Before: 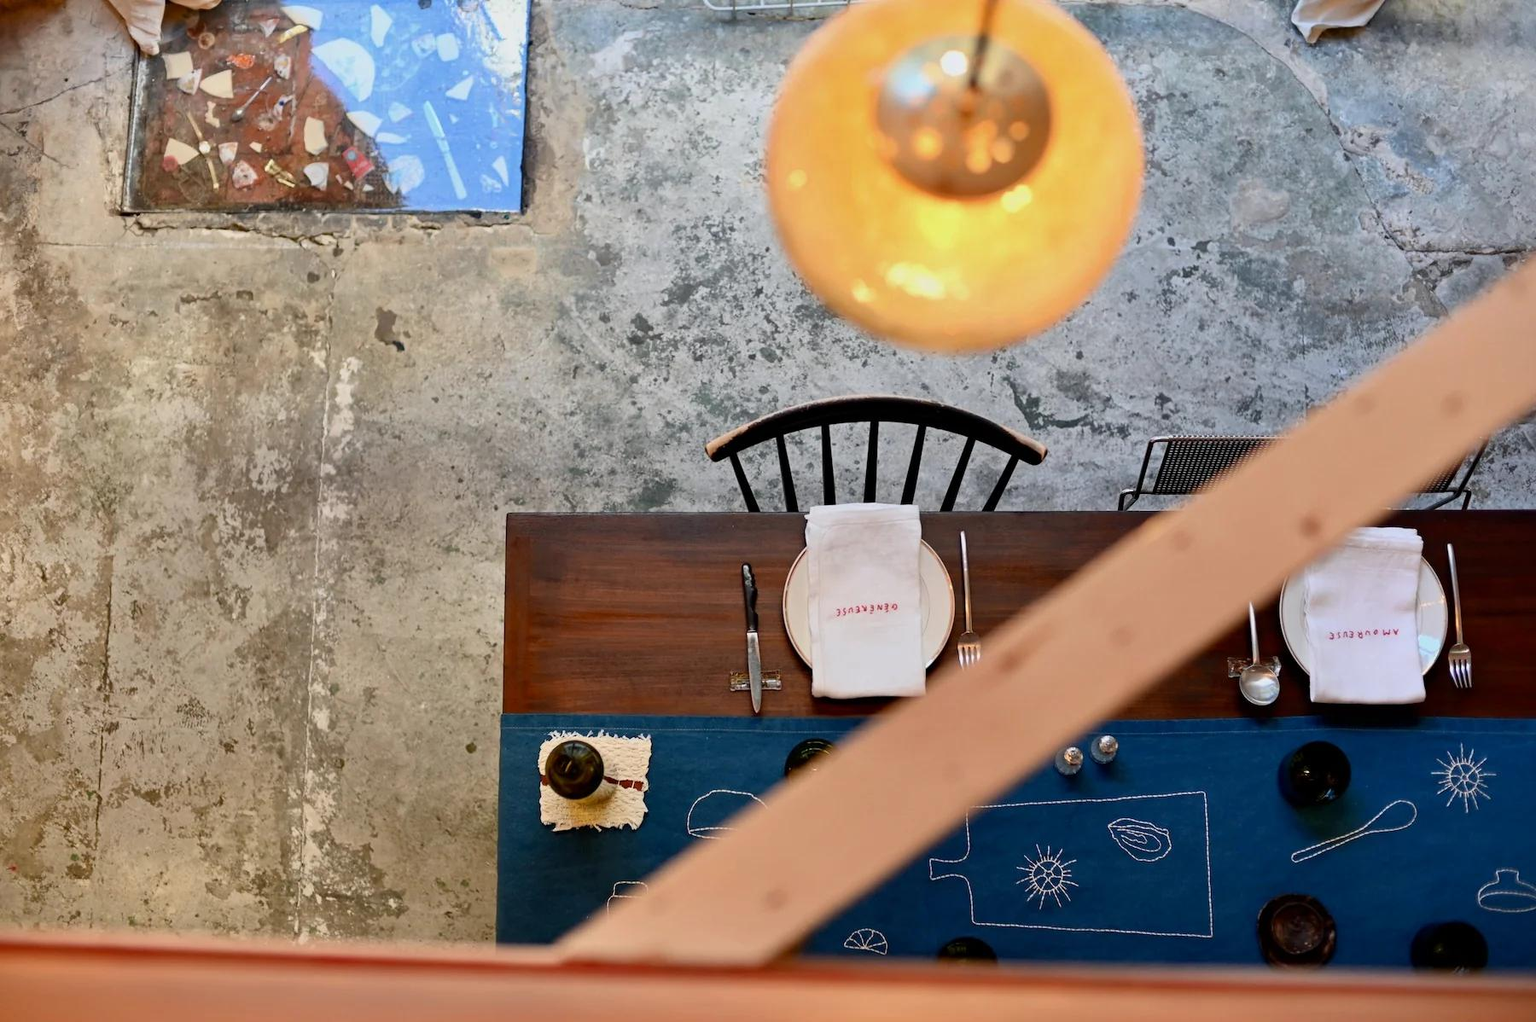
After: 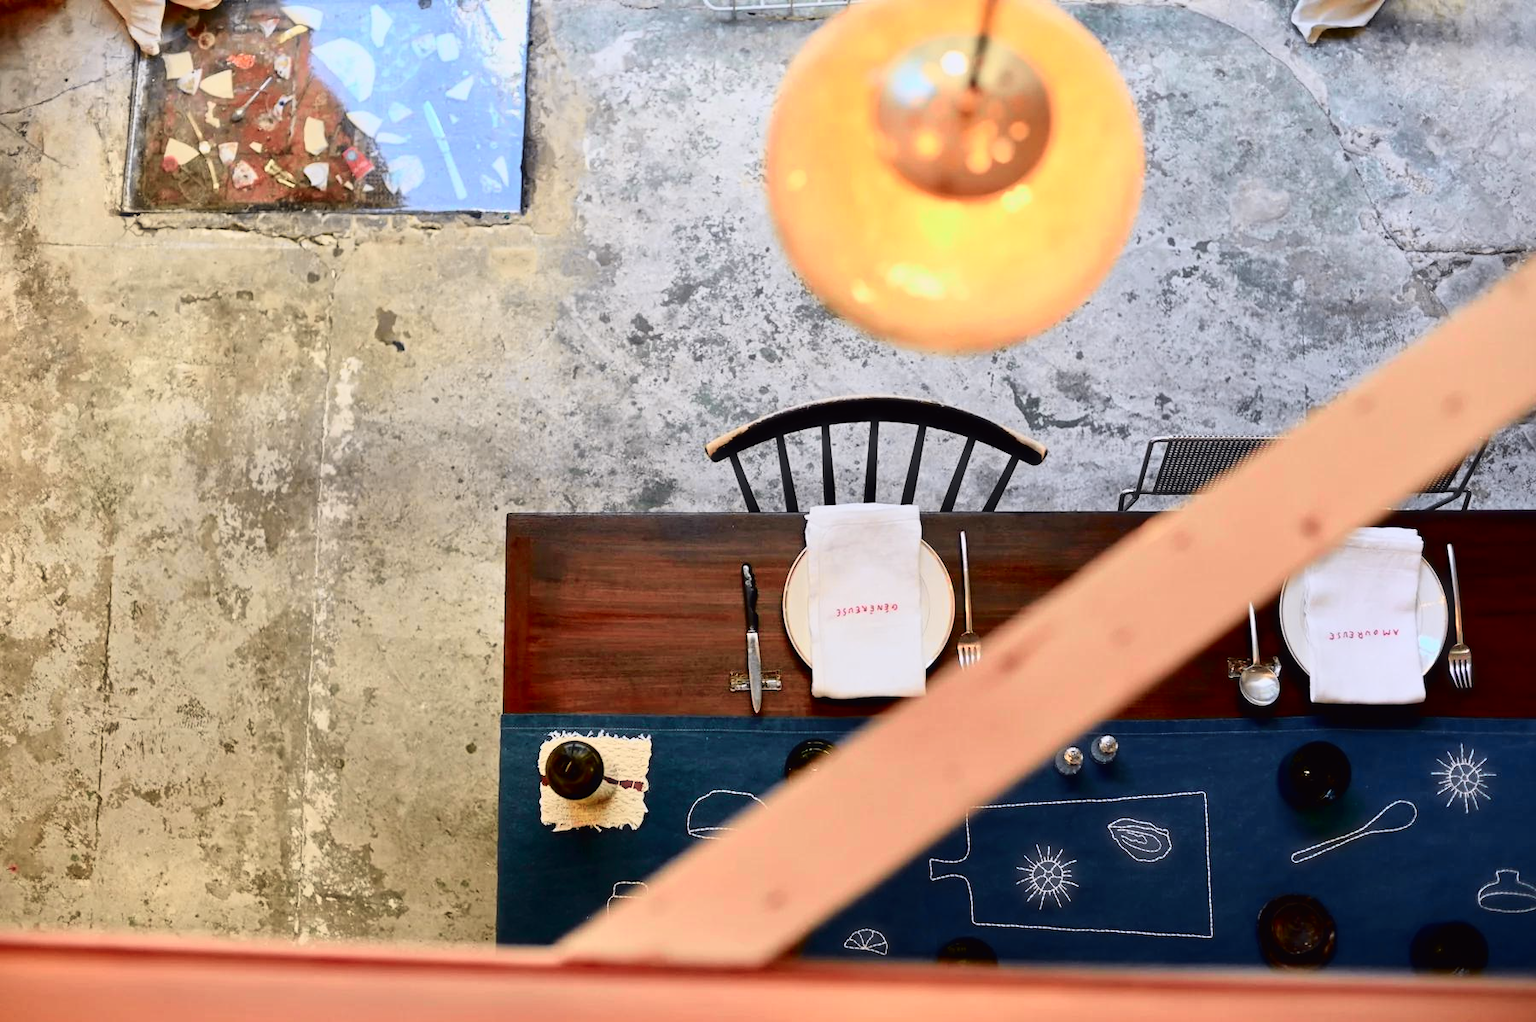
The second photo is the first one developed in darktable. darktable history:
tone curve: curves: ch0 [(0, 0.011) (0.053, 0.026) (0.174, 0.115) (0.398, 0.444) (0.673, 0.775) (0.829, 0.906) (0.991, 0.981)]; ch1 [(0, 0) (0.264, 0.22) (0.407, 0.373) (0.463, 0.457) (0.492, 0.501) (0.512, 0.513) (0.54, 0.543) (0.585, 0.617) (0.659, 0.686) (0.78, 0.8) (1, 1)]; ch2 [(0, 0) (0.438, 0.449) (0.473, 0.469) (0.503, 0.5) (0.523, 0.534) (0.562, 0.591) (0.612, 0.627) (0.701, 0.707) (1, 1)], color space Lab, independent channels, preserve colors none
haze removal: strength -0.096, compatibility mode true, adaptive false
